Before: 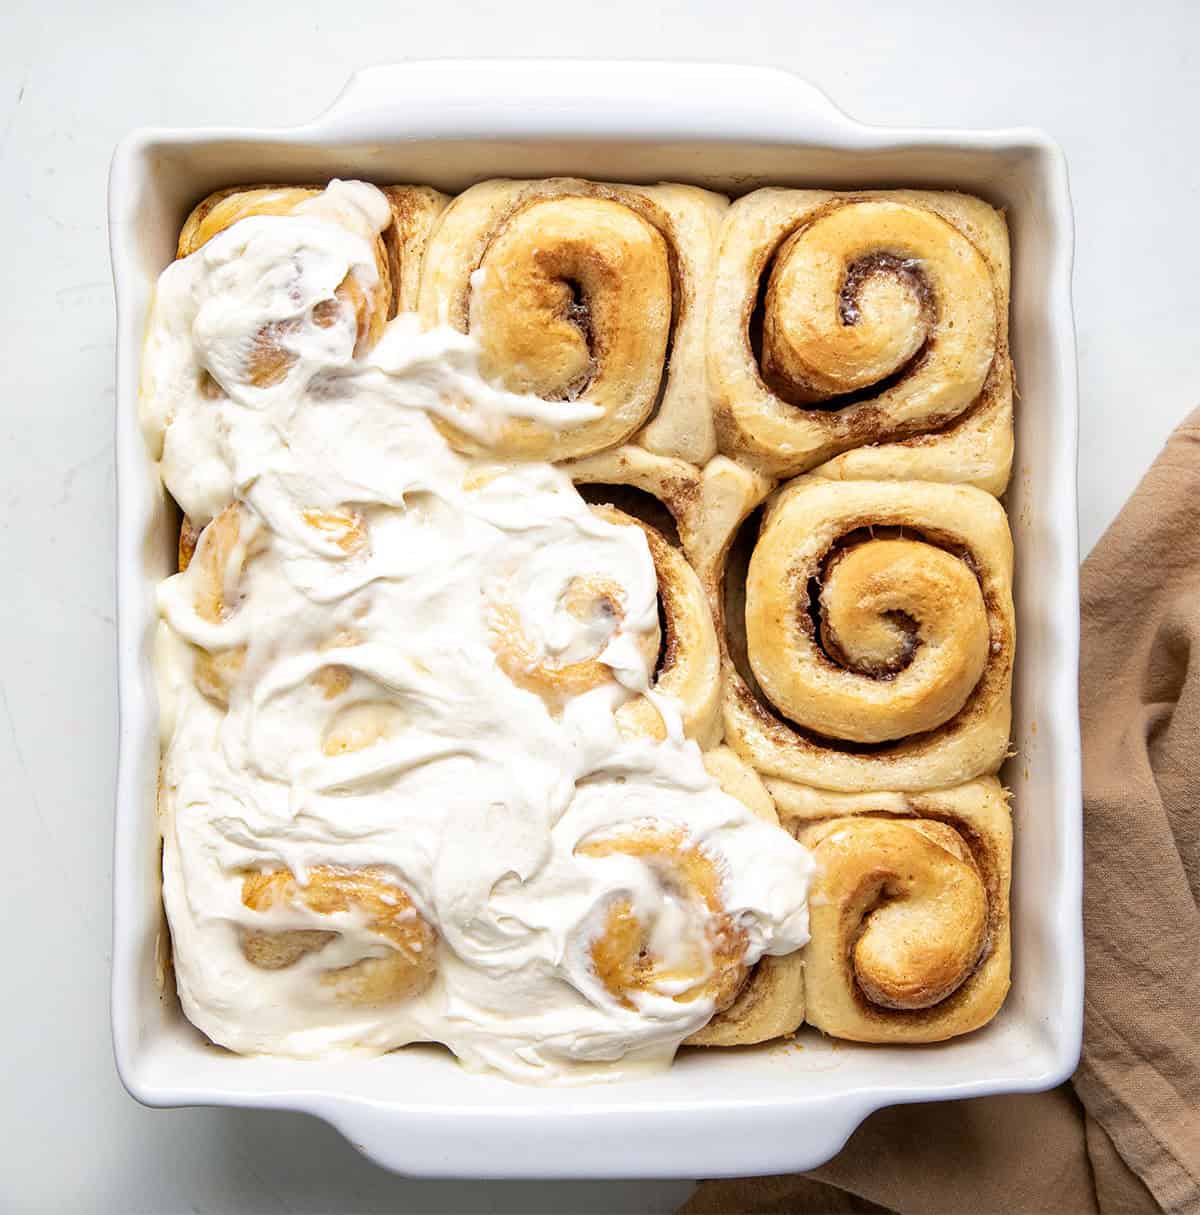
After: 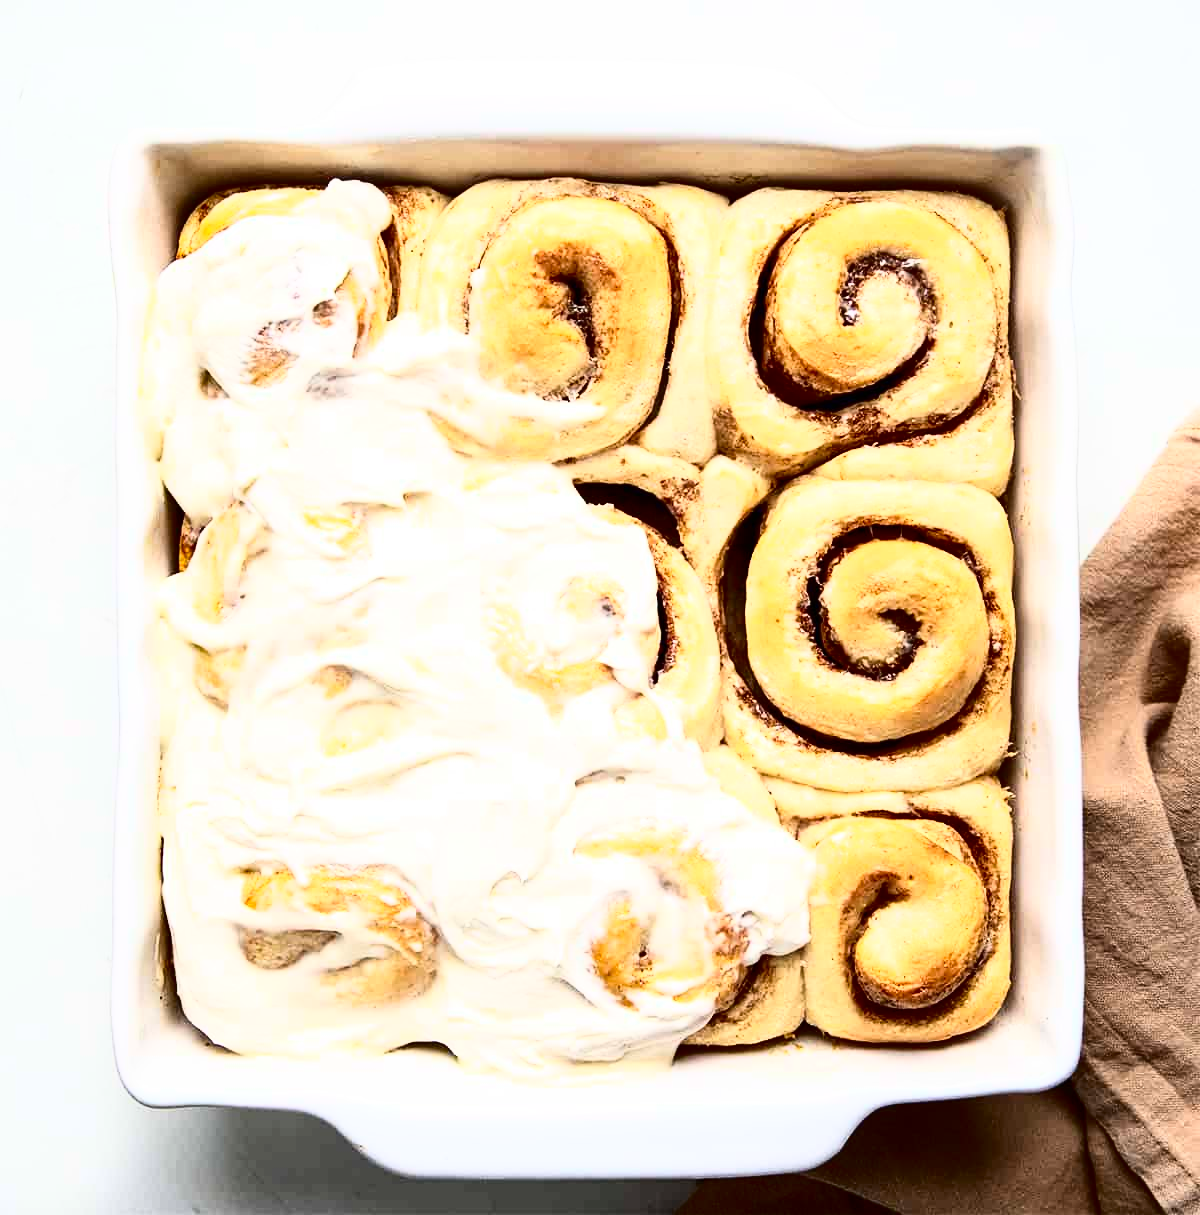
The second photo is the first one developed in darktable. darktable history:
tone curve: curves: ch0 [(0, 0) (0.003, 0.003) (0.011, 0.006) (0.025, 0.01) (0.044, 0.015) (0.069, 0.02) (0.1, 0.027) (0.136, 0.036) (0.177, 0.05) (0.224, 0.07) (0.277, 0.12) (0.335, 0.208) (0.399, 0.334) (0.468, 0.473) (0.543, 0.636) (0.623, 0.795) (0.709, 0.907) (0.801, 0.97) (0.898, 0.989) (1, 1)], color space Lab, independent channels, preserve colors none
